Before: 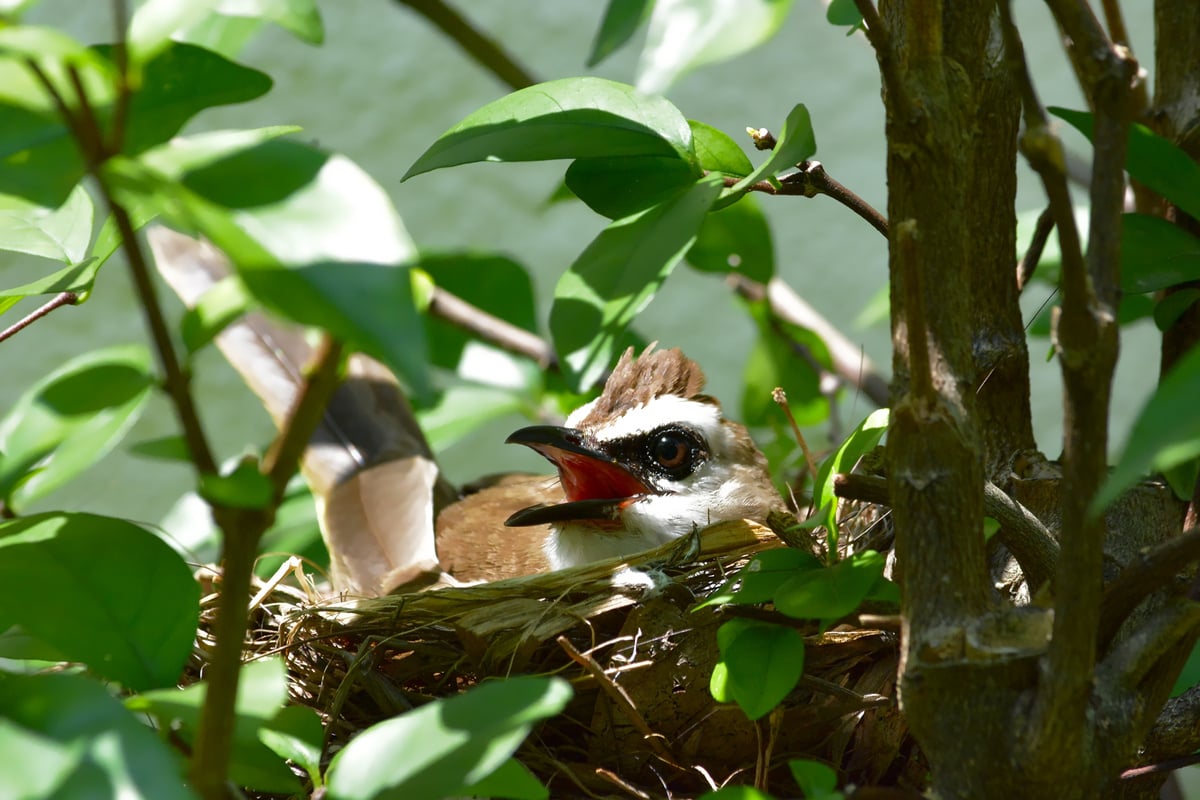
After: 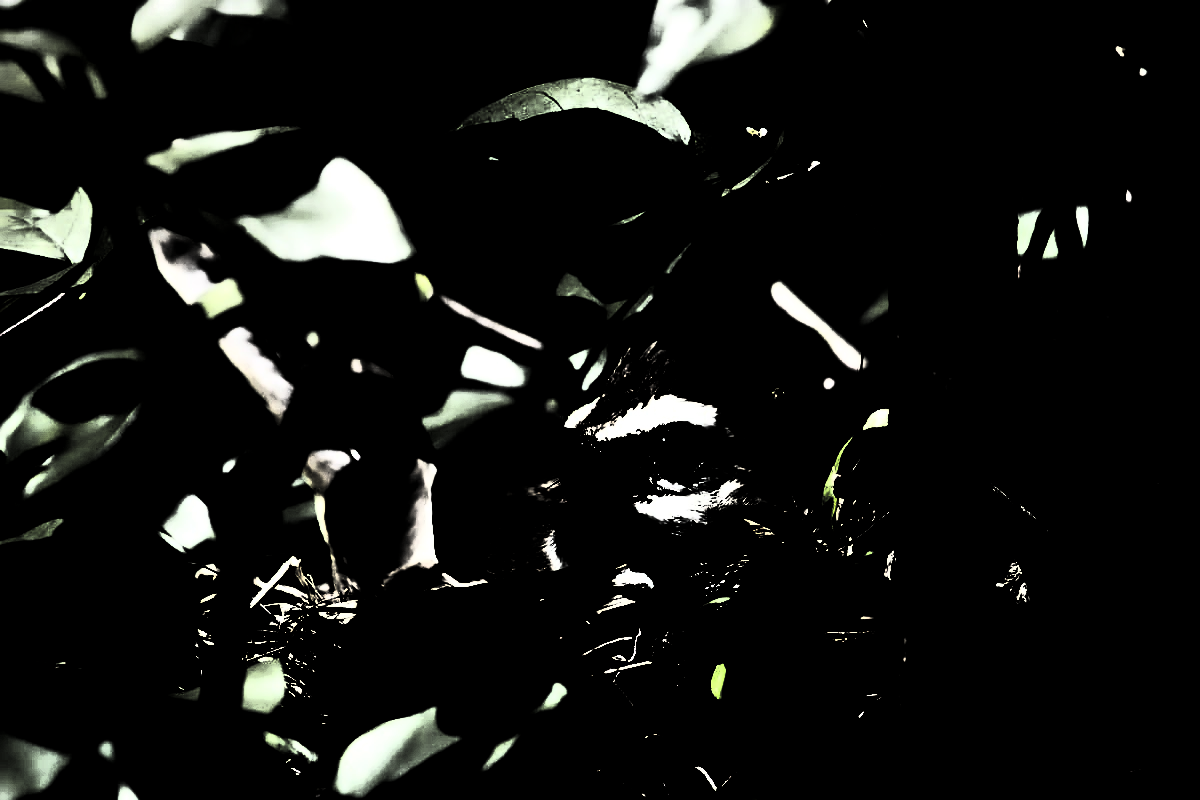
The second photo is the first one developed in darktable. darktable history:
levels: levels [0.721, 0.937, 0.997]
exposure: black level correction -0.031, compensate exposure bias true
local contrast: mode bilateral grid, contrast 20, coarseness 50, detail 120%, midtone range 0.2
shadows and highlights: radius 123.47, shadows 98.78, white point adjustment -2.93, highlights -98.5, highlights color adjustment 89.76%, soften with gaussian
